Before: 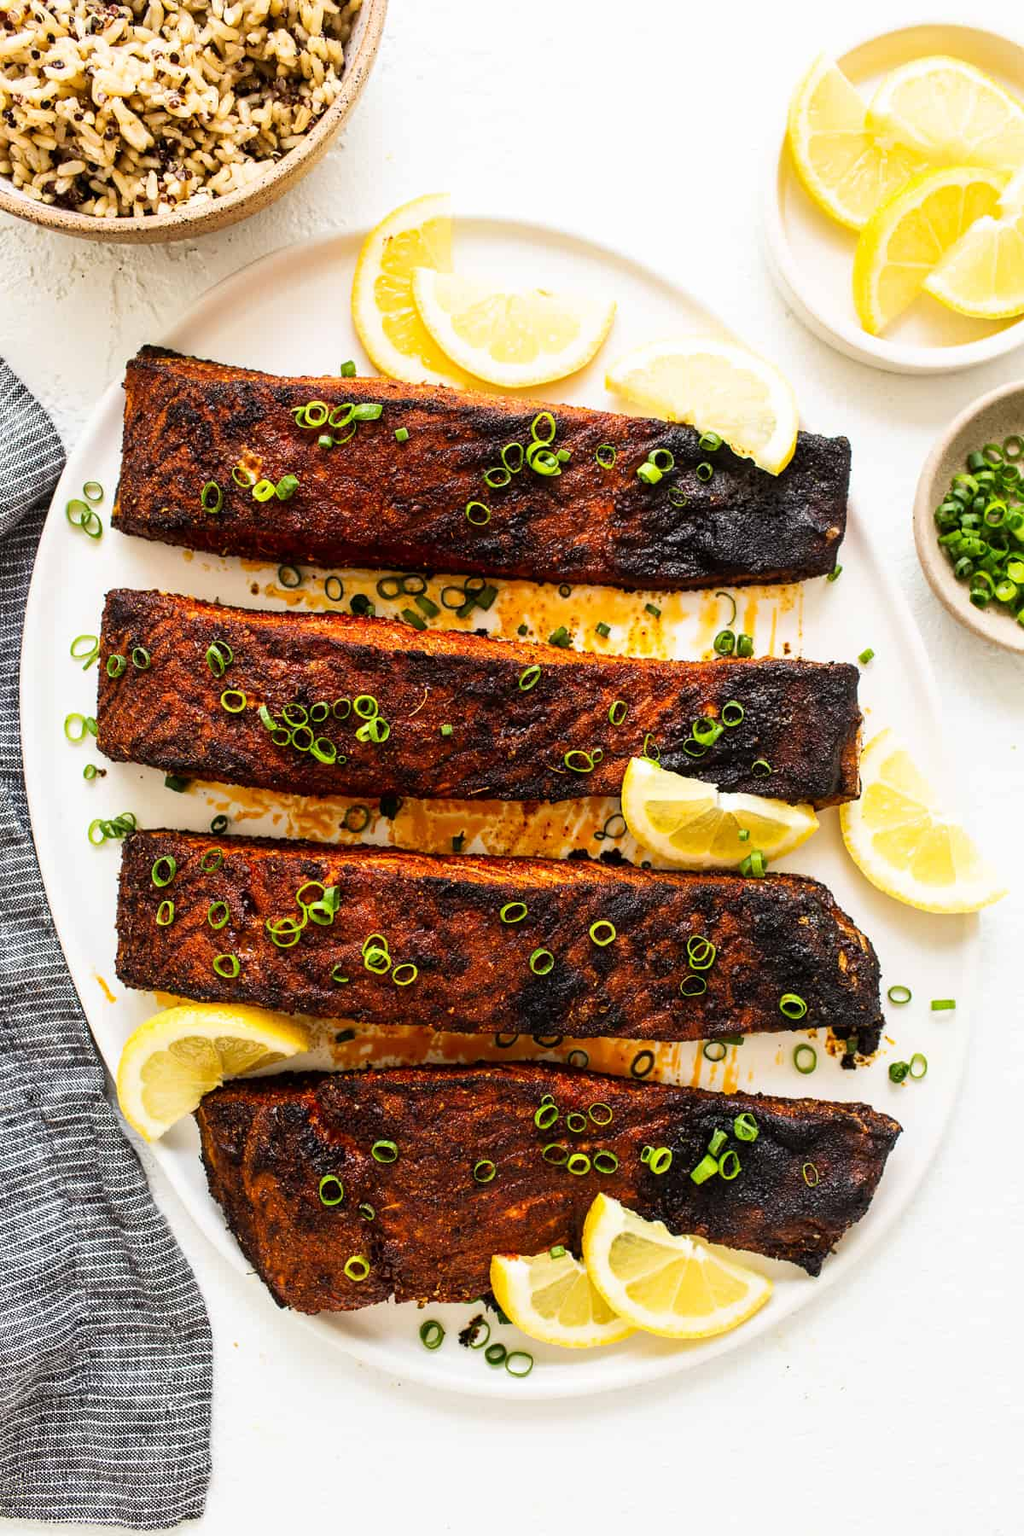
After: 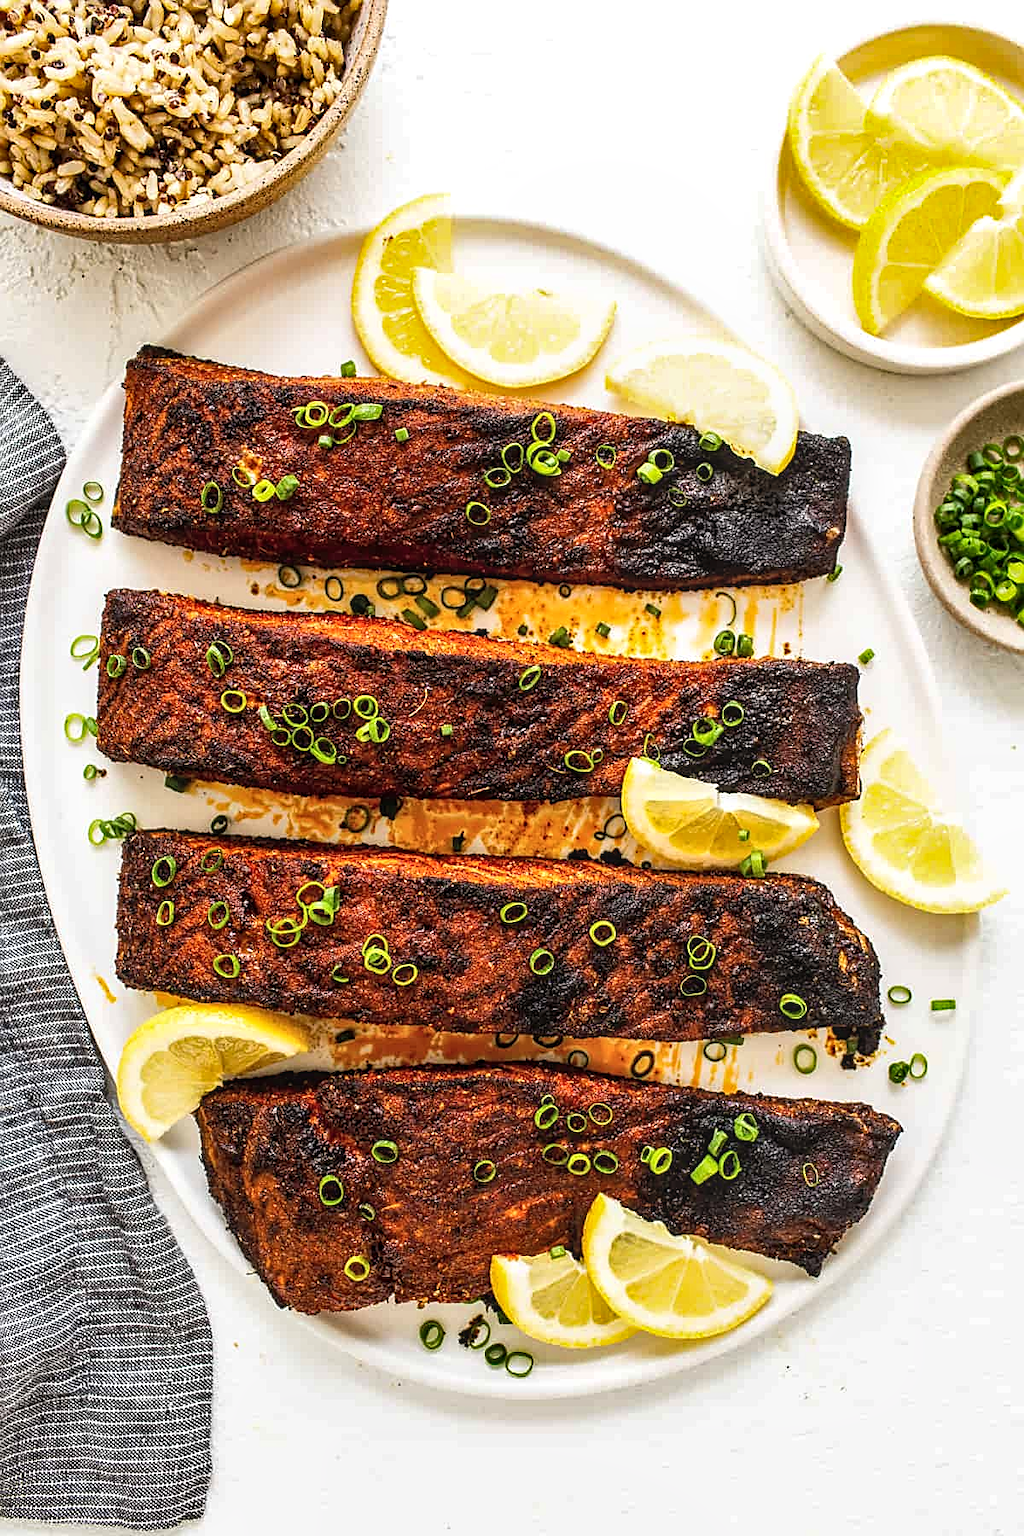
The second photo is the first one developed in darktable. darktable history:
shadows and highlights: soften with gaussian
sharpen: on, module defaults
levels: levels [0, 0.492, 0.984]
local contrast: highlights 55%, shadows 52%, detail 130%, midtone range 0.452
